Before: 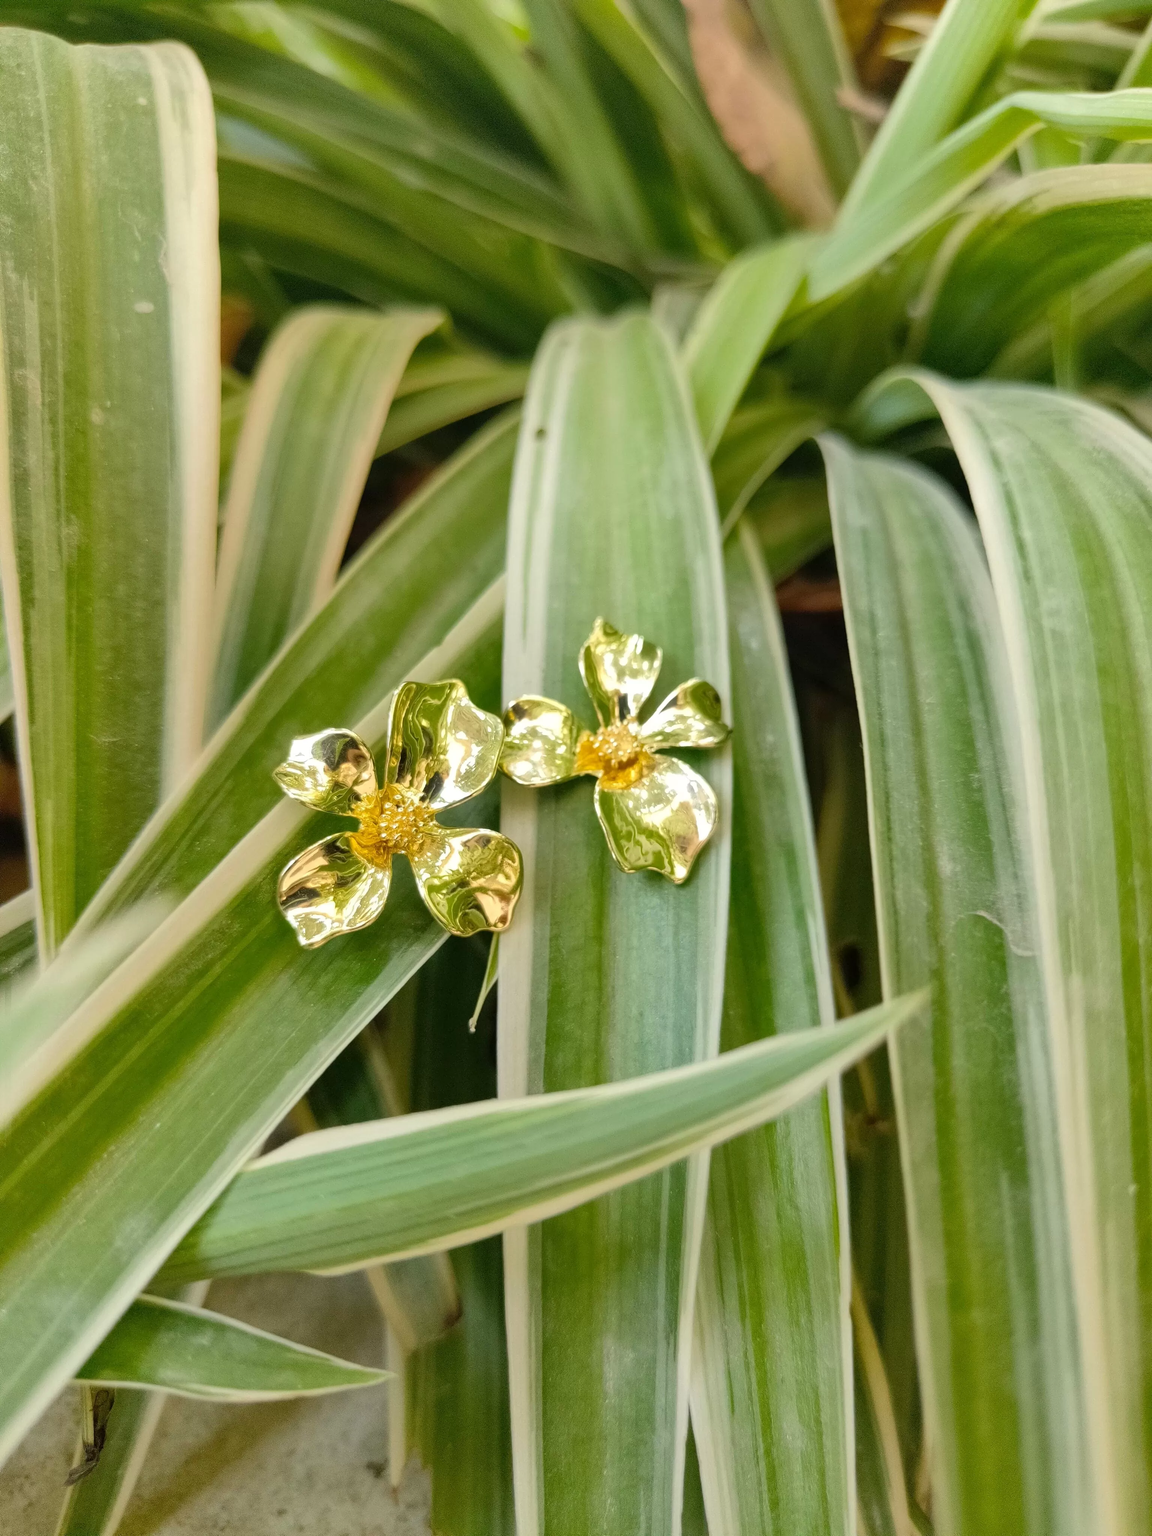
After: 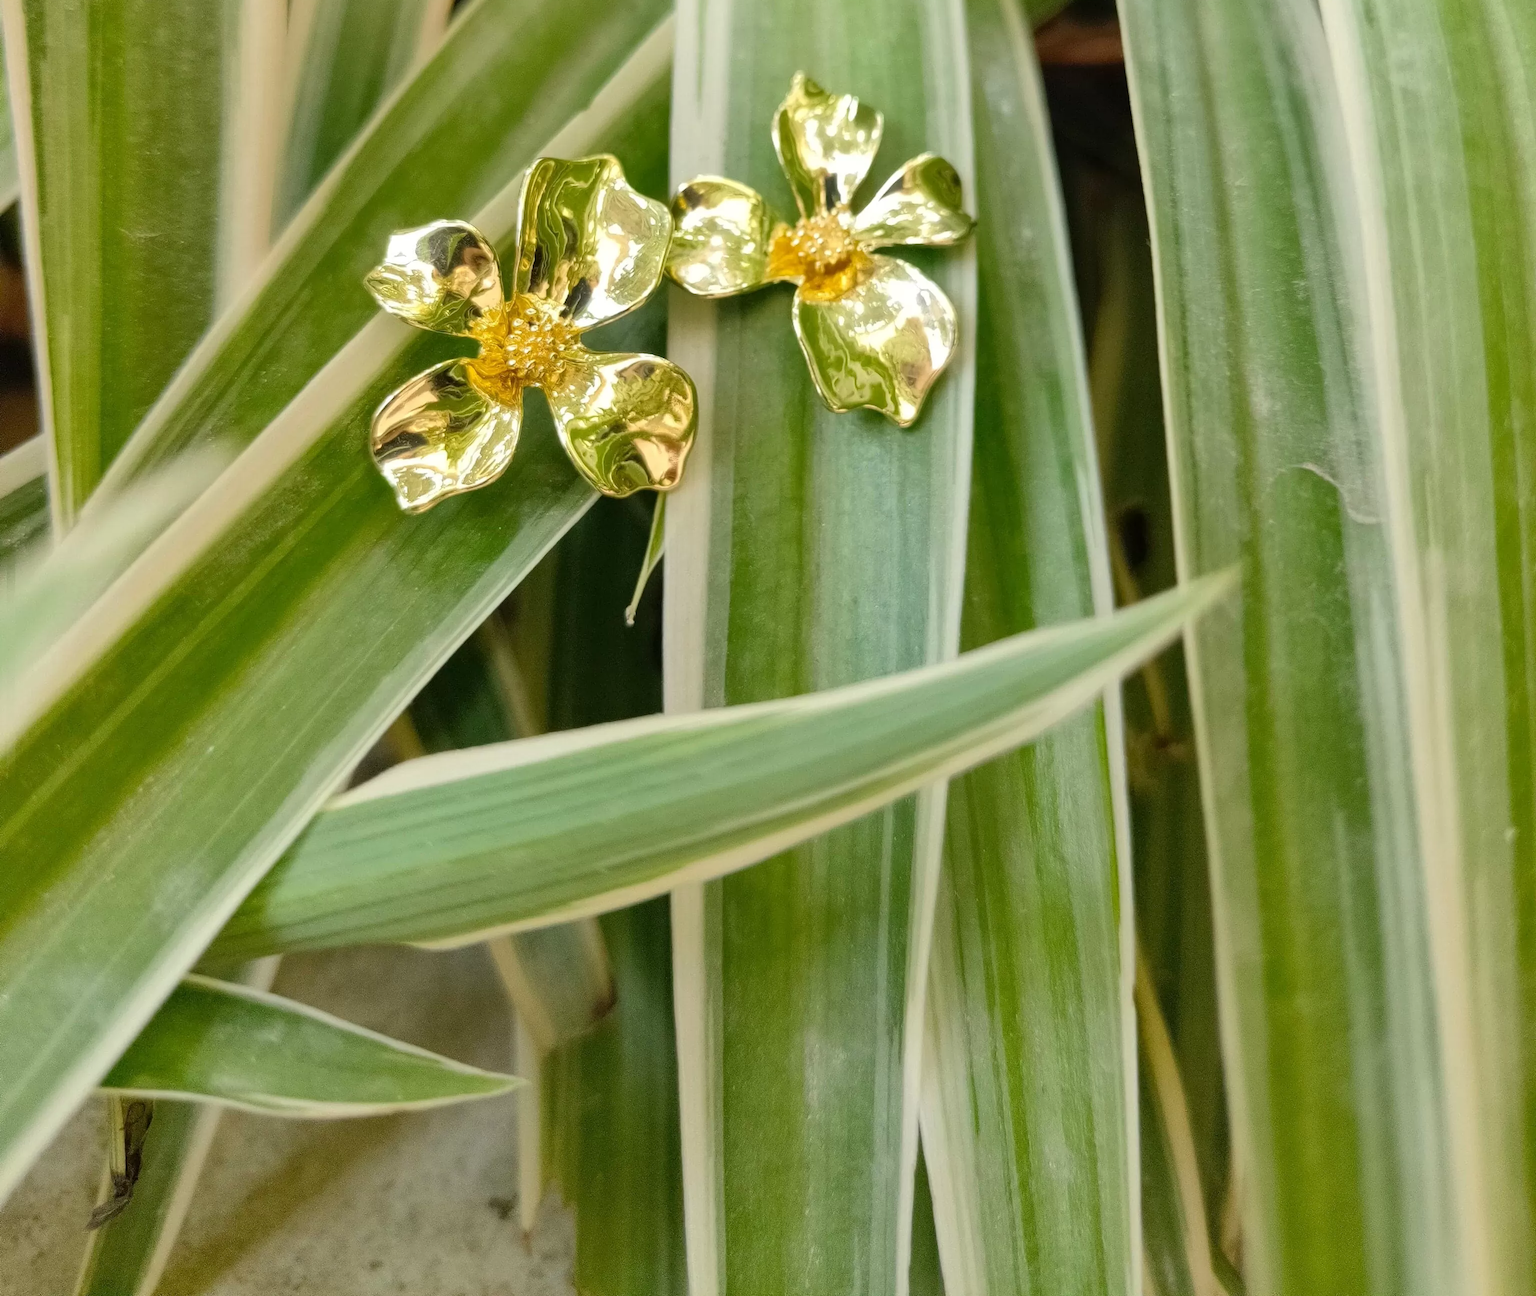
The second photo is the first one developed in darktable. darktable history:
crop and rotate: top 36.718%
